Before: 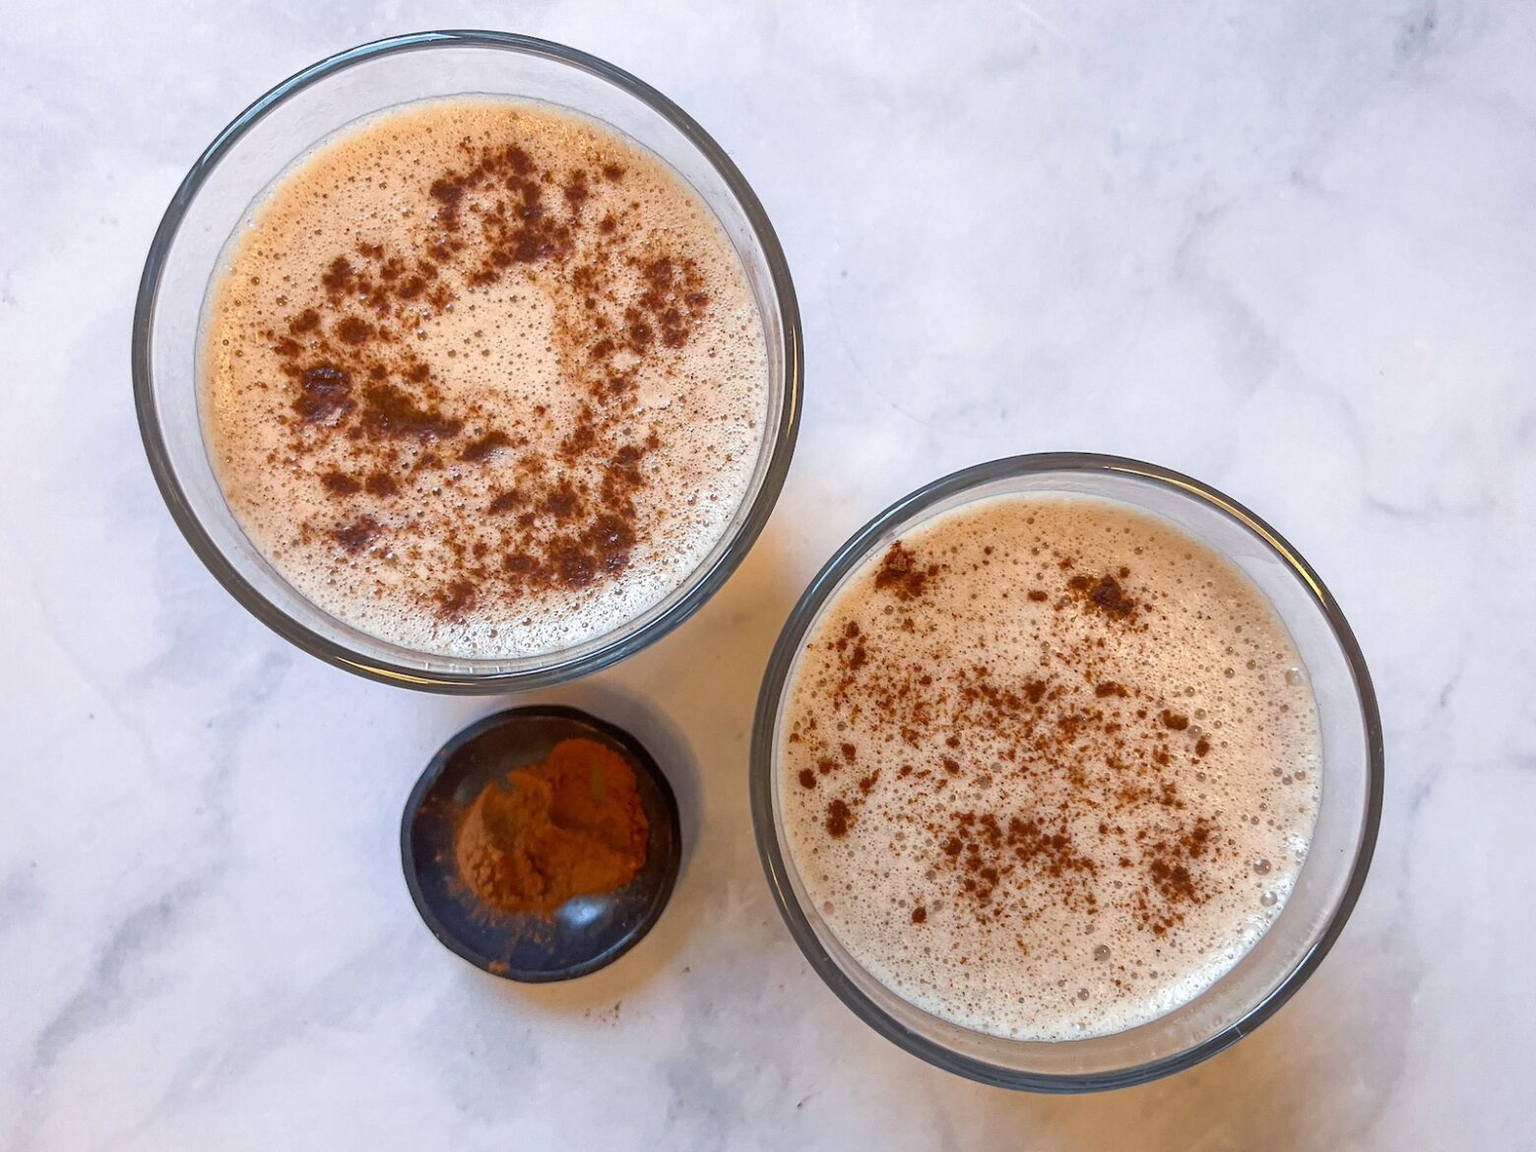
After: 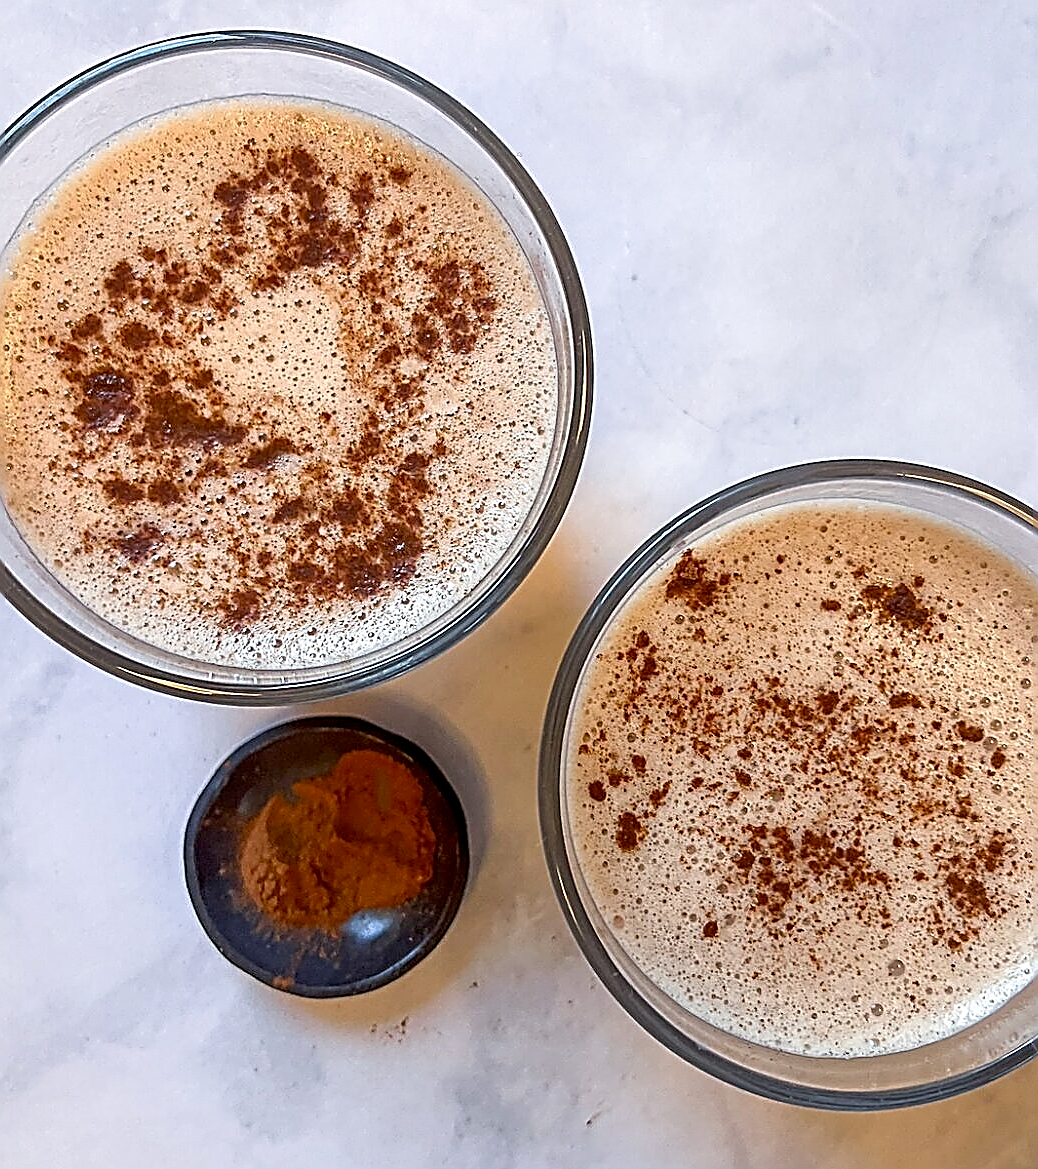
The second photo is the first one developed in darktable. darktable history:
sharpen: amount 1.852
exposure: black level correction 0.005, exposure 0.015 EV, compensate highlight preservation false
crop and rotate: left 14.309%, right 19.129%
